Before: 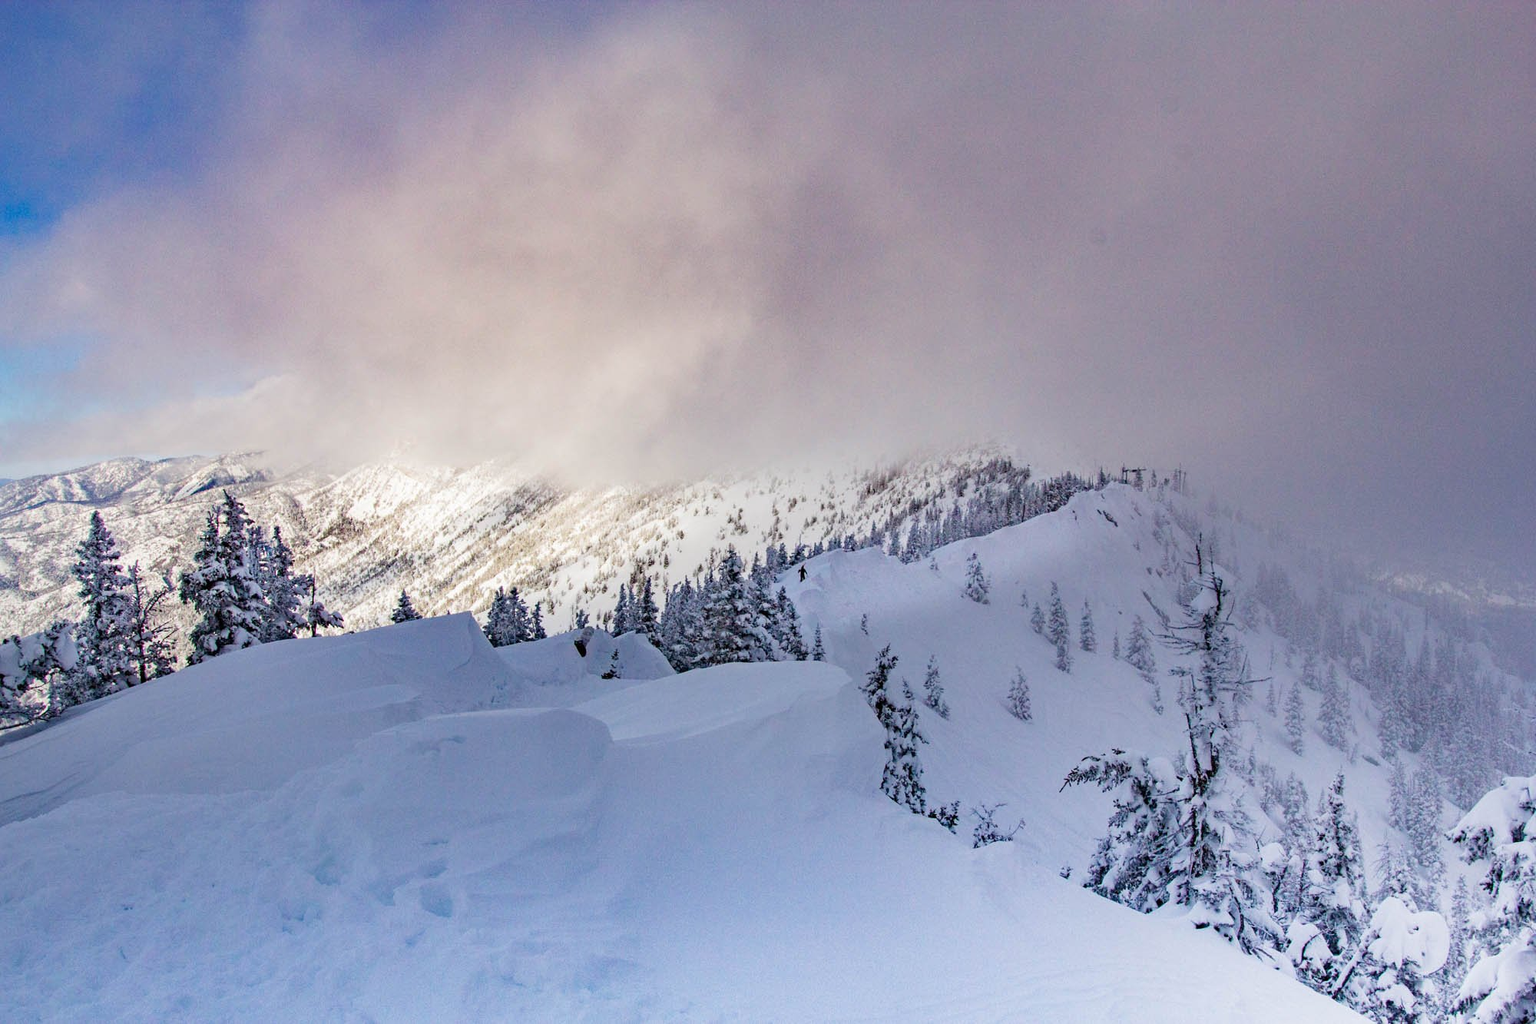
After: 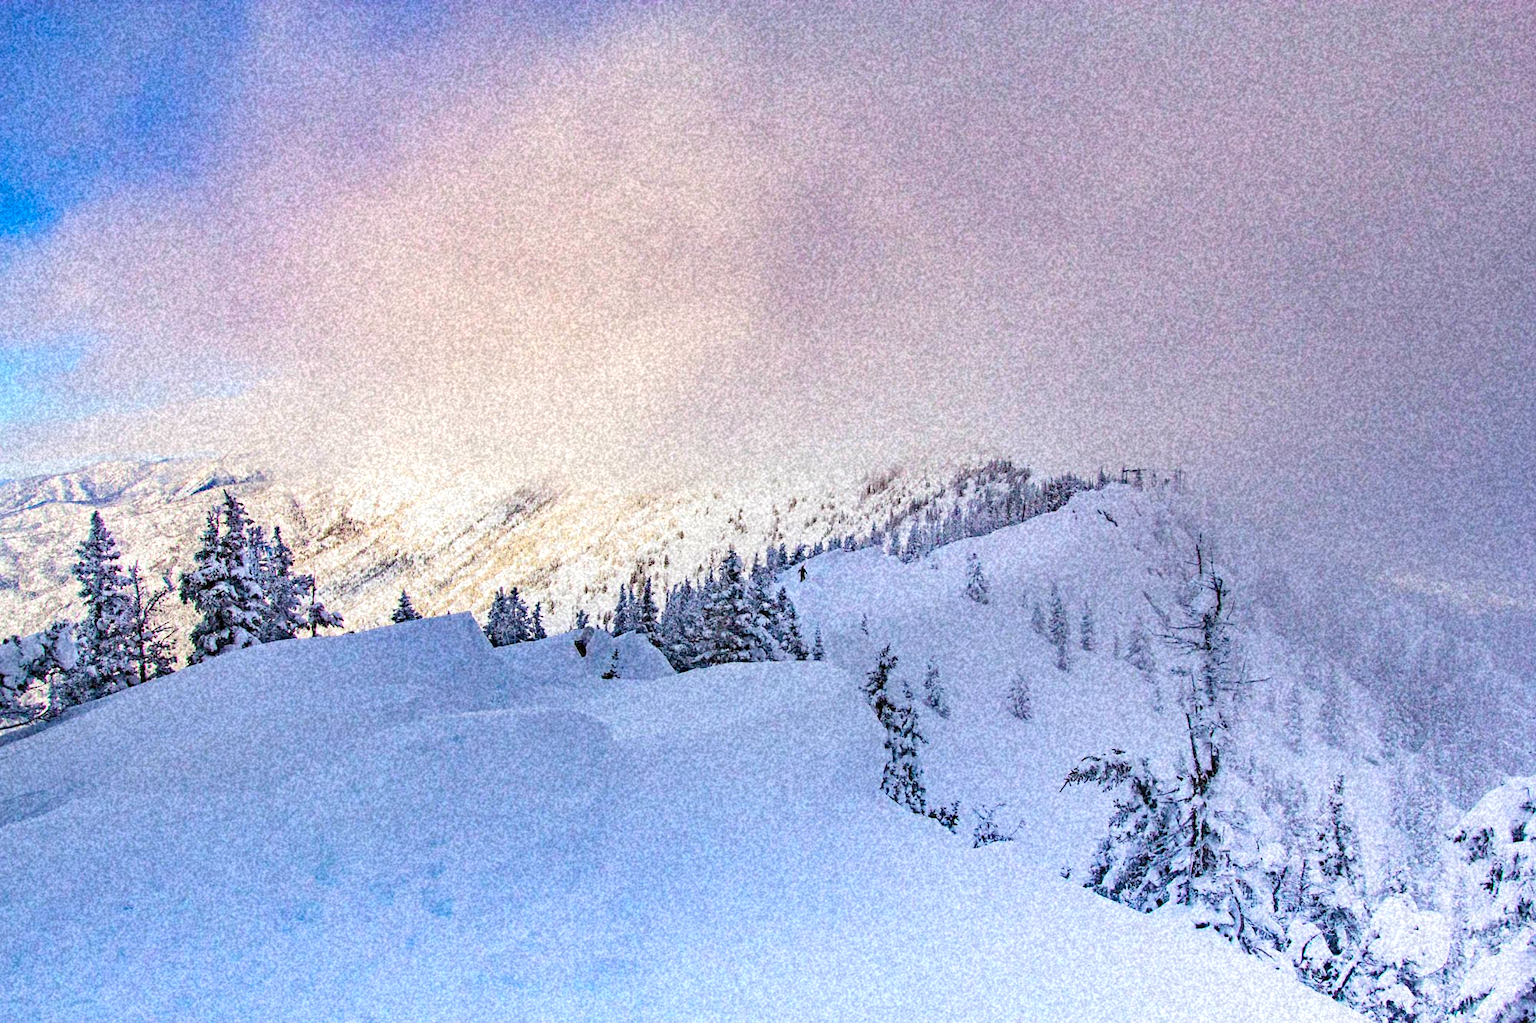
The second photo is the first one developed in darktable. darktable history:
grain: coarseness 46.9 ISO, strength 50.21%, mid-tones bias 0%
contrast brightness saturation: contrast 0.2, brightness 0.16, saturation 0.22
color balance: output saturation 120%
